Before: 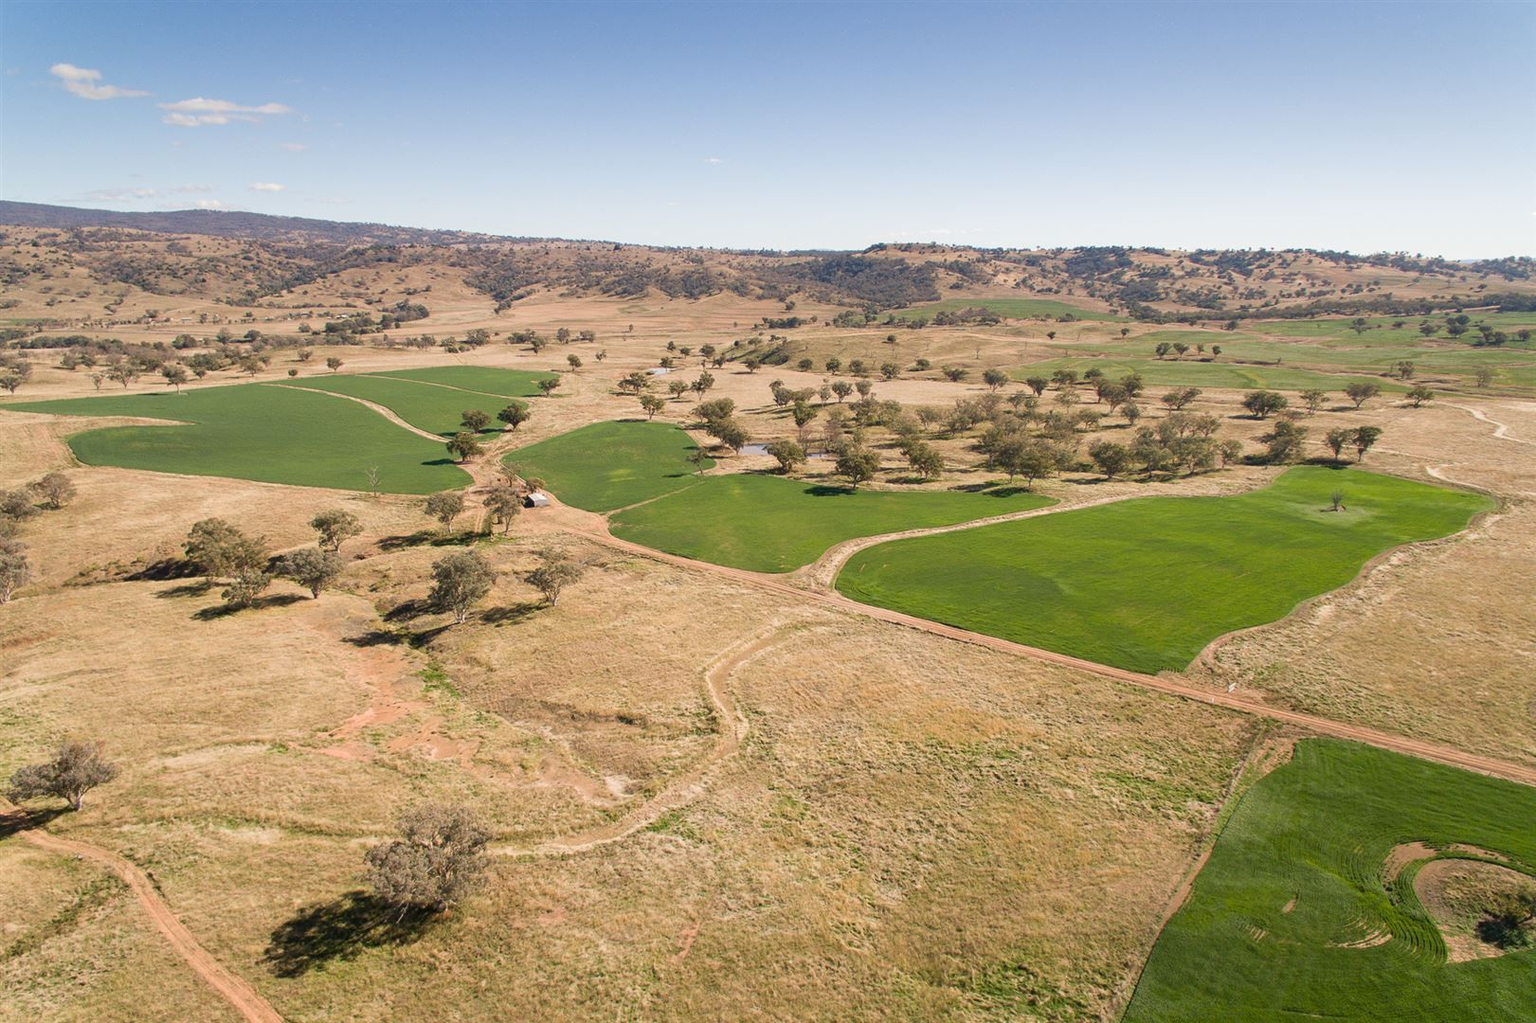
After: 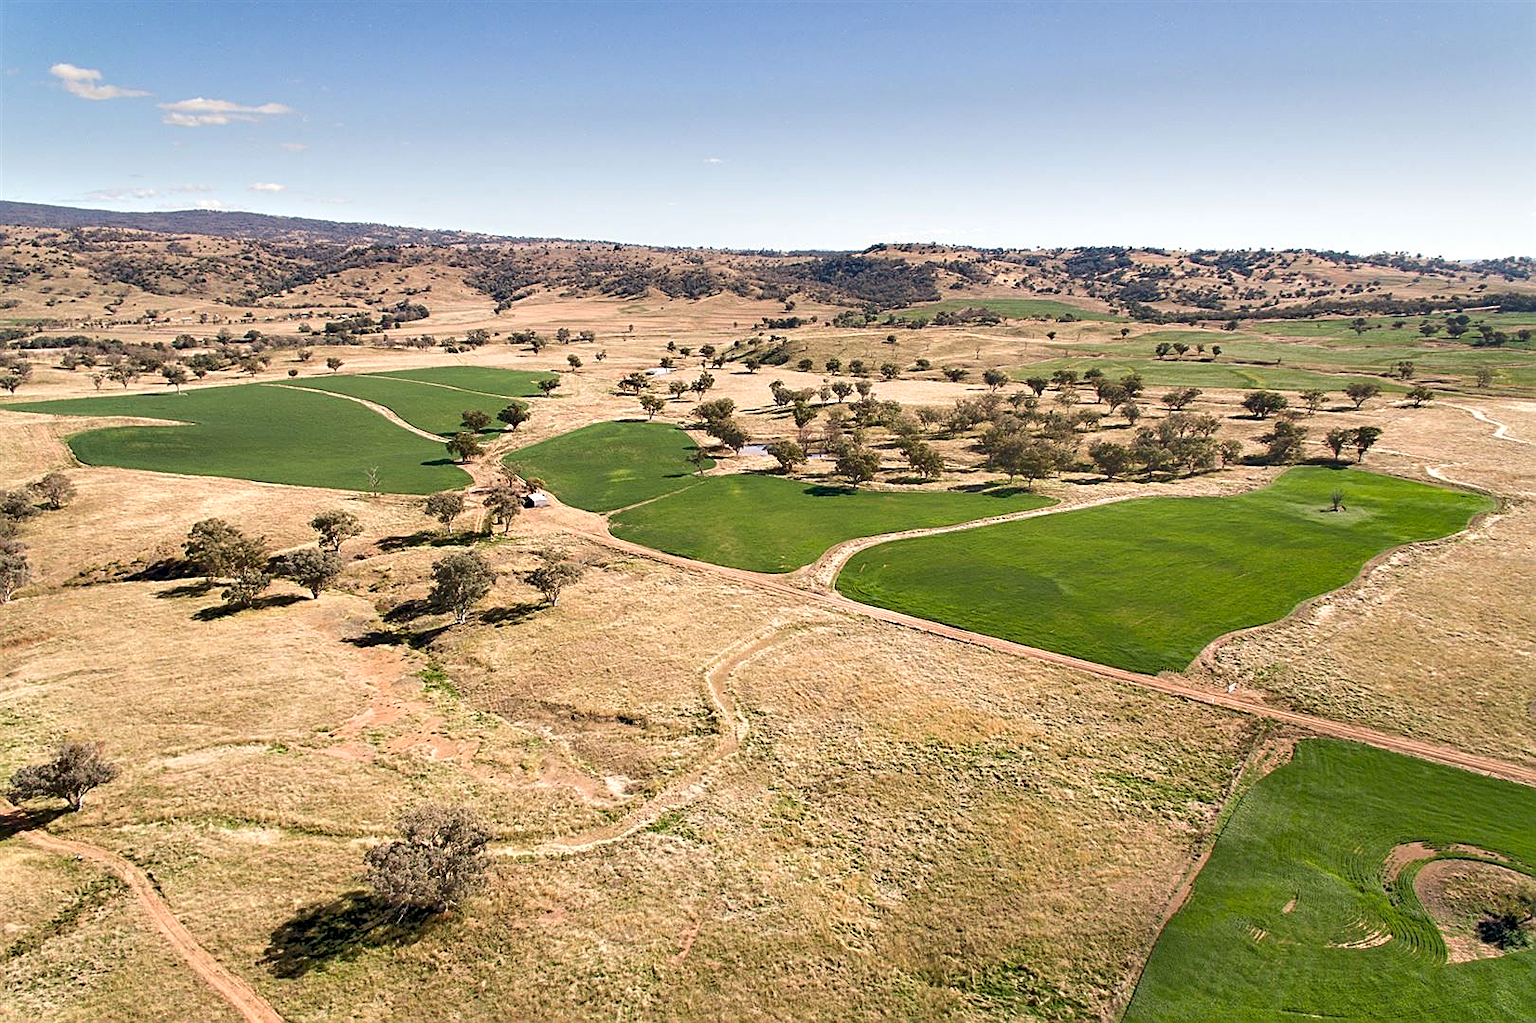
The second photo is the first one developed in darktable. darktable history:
sharpen: on, module defaults
tone equalizer: -8 EV -0.52 EV, -7 EV -0.327 EV, -6 EV -0.108 EV, -5 EV 0.376 EV, -4 EV 0.956 EV, -3 EV 0.811 EV, -2 EV -0.006 EV, -1 EV 0.145 EV, +0 EV -0.029 EV
contrast equalizer: octaves 7, y [[0.6 ×6], [0.55 ×6], [0 ×6], [0 ×6], [0 ×6]], mix 0.753
